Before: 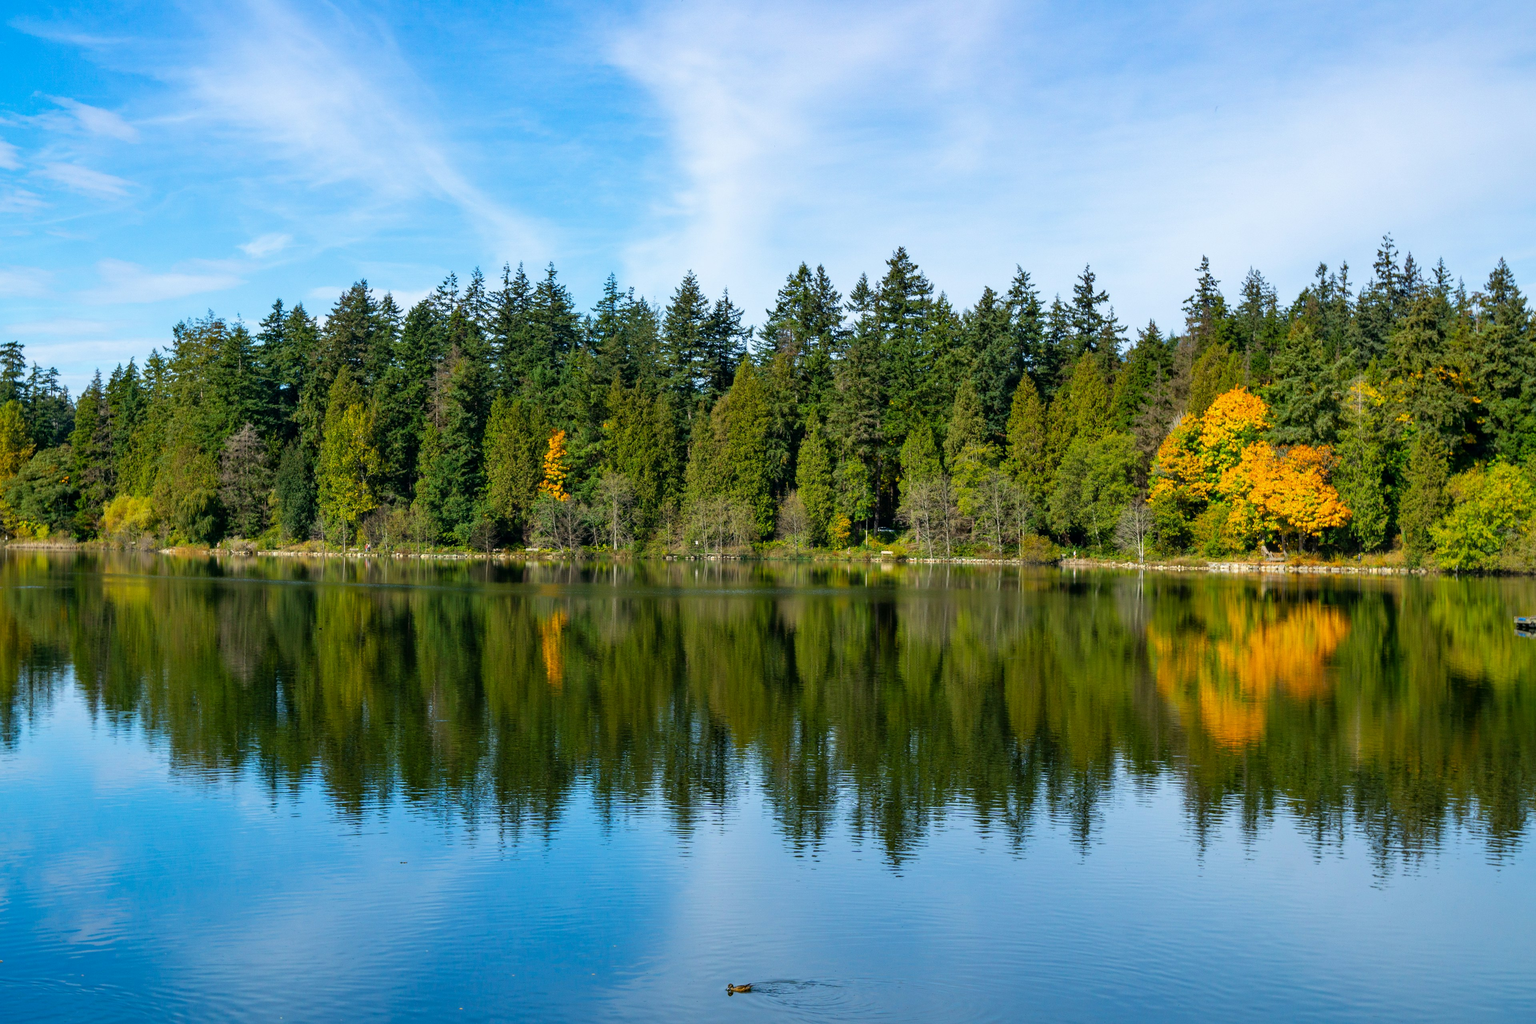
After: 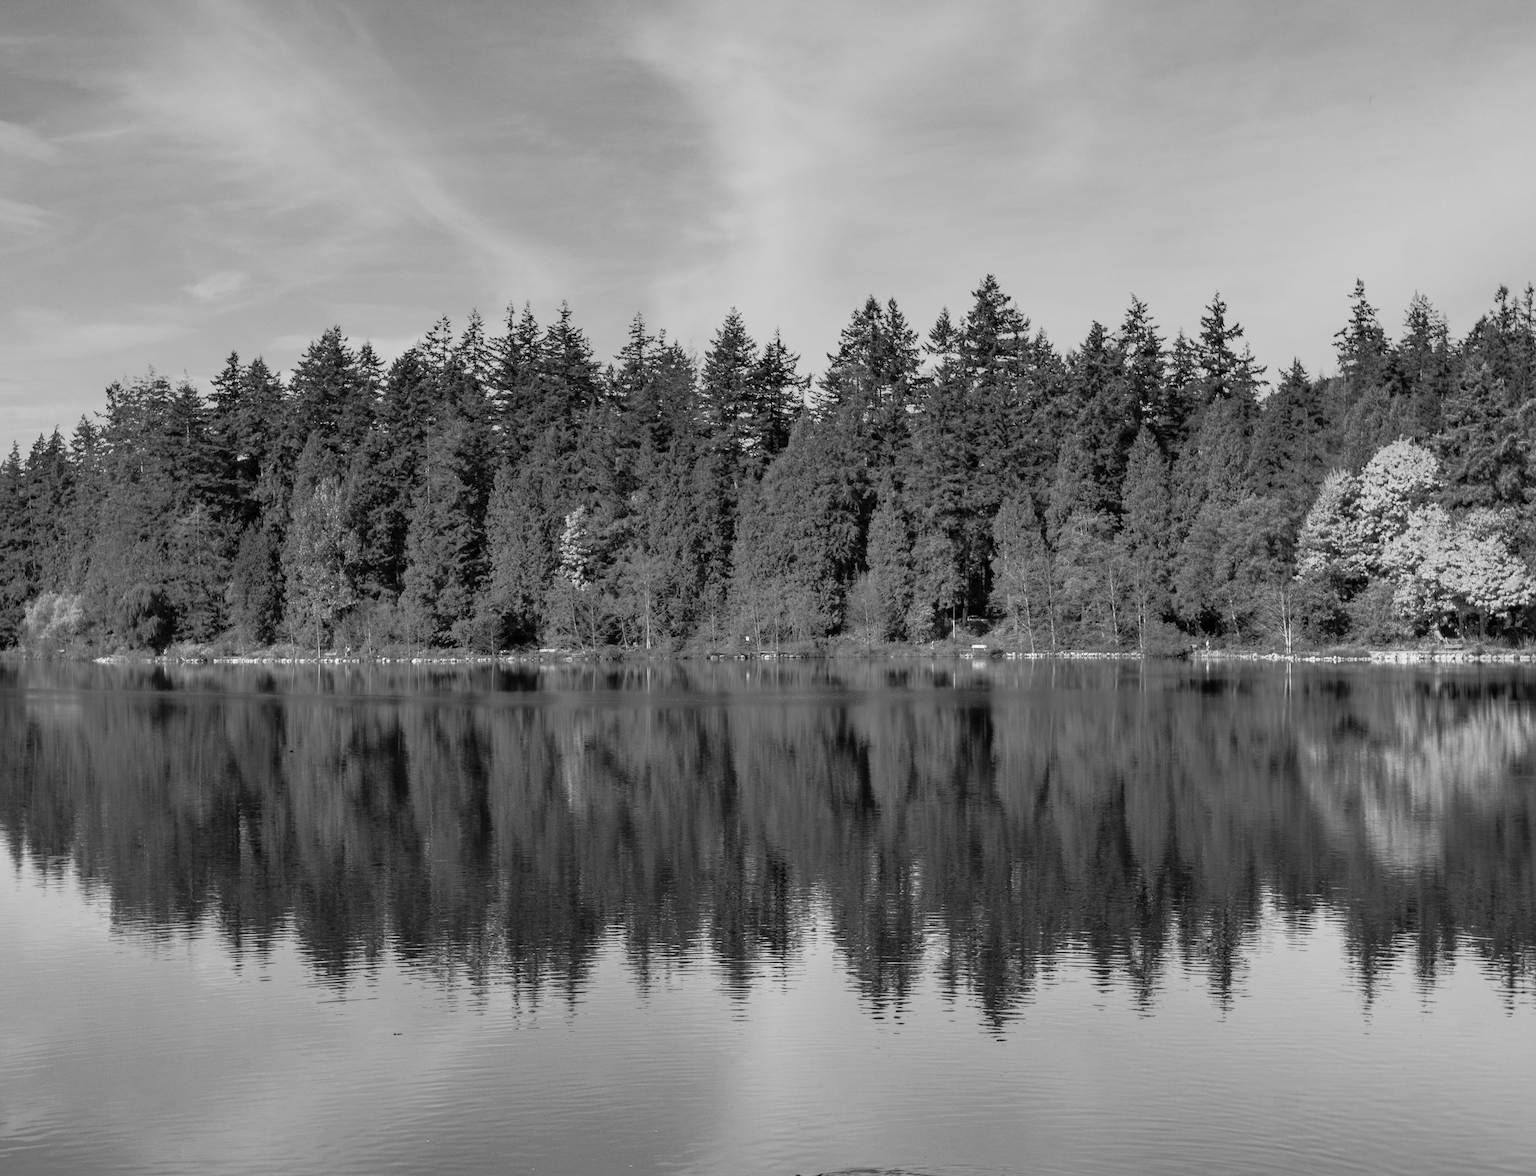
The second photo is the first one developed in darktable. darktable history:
monochrome: on, module defaults
tone equalizer: -7 EV -0.63 EV, -6 EV 1 EV, -5 EV -0.45 EV, -4 EV 0.43 EV, -3 EV 0.41 EV, -2 EV 0.15 EV, -1 EV -0.15 EV, +0 EV -0.39 EV, smoothing diameter 25%, edges refinement/feathering 10, preserve details guided filter
crop and rotate: angle 1°, left 4.281%, top 0.642%, right 11.383%, bottom 2.486%
